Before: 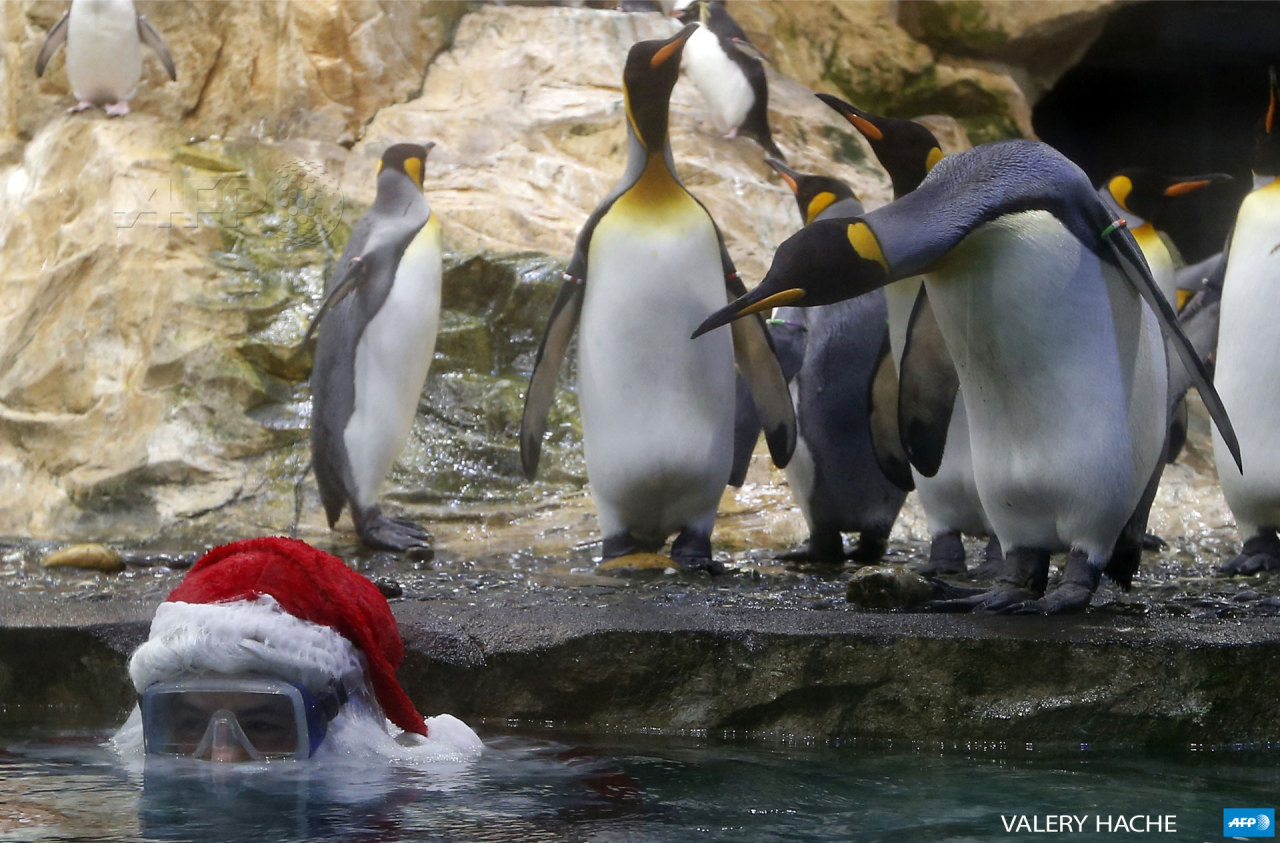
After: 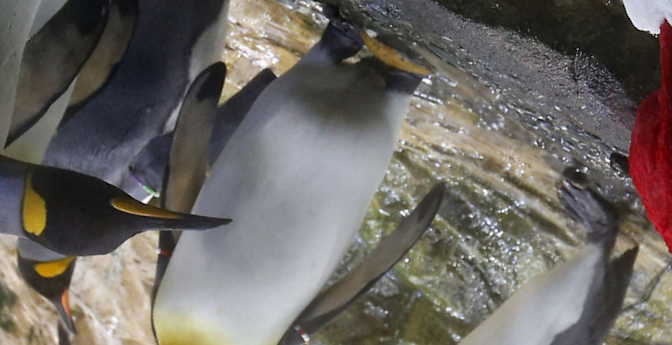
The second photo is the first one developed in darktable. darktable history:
crop and rotate: angle 148.55°, left 9.11%, top 15.665%, right 4.469%, bottom 16.937%
